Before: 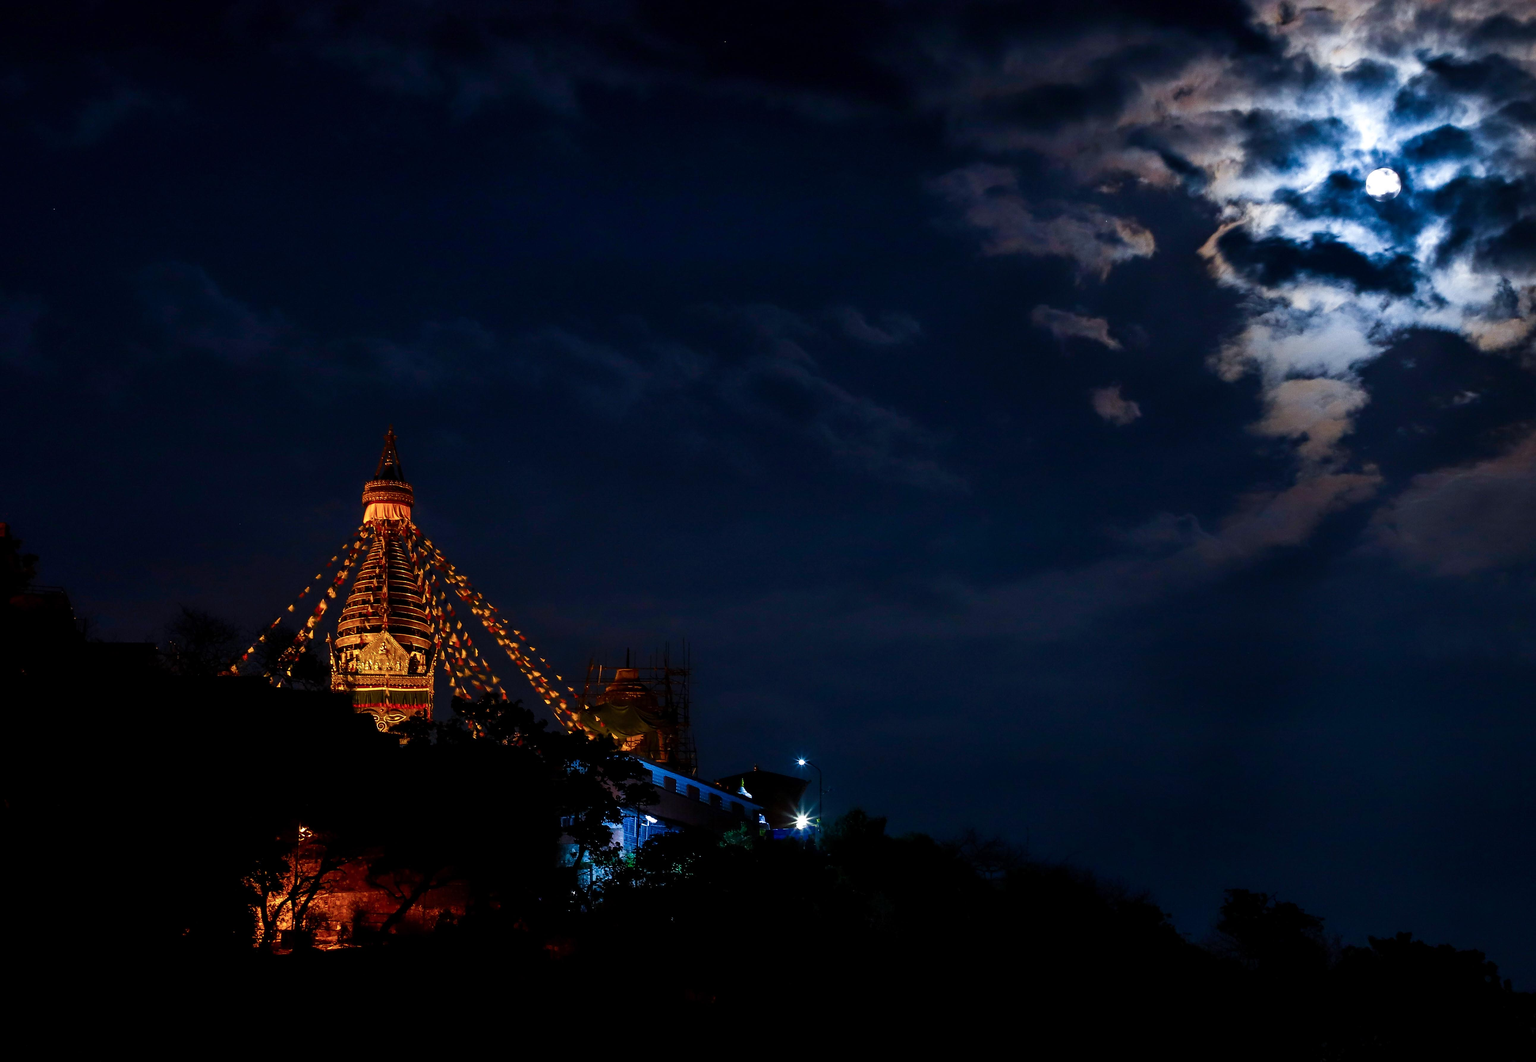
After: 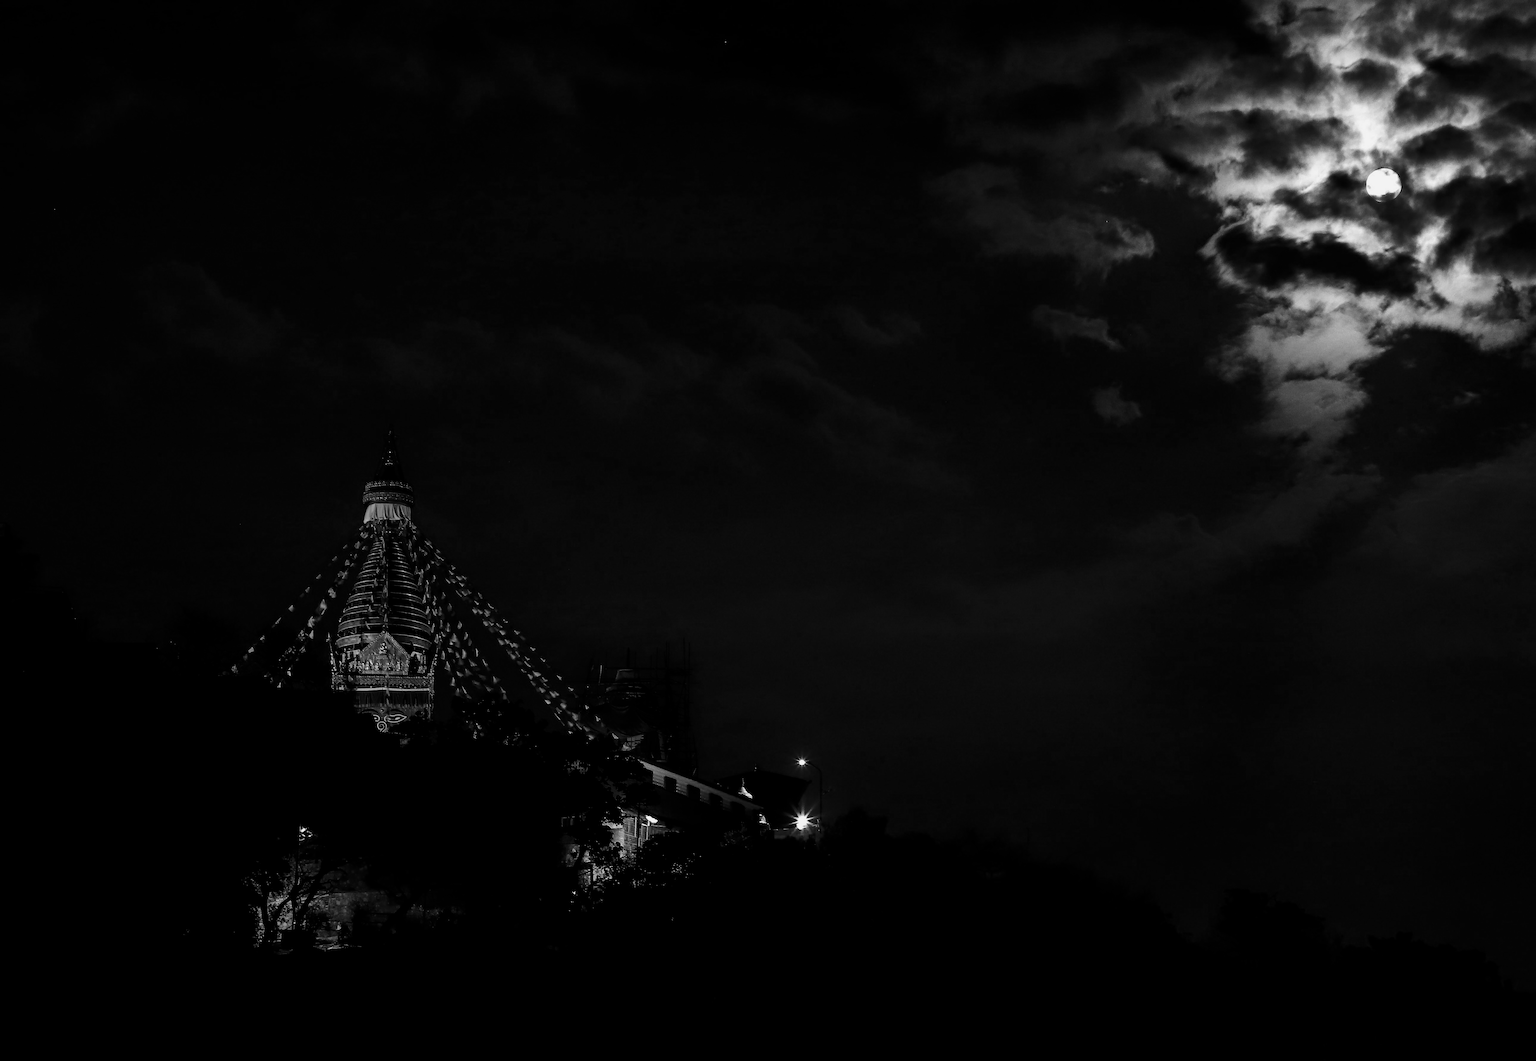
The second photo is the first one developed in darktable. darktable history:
contrast brightness saturation: contrast 0.13, brightness -0.24, saturation 0.14
color calibration: output gray [0.253, 0.26, 0.487, 0], gray › normalize channels true, illuminant same as pipeline (D50), adaptation XYZ, x 0.346, y 0.359, gamut compression 0
